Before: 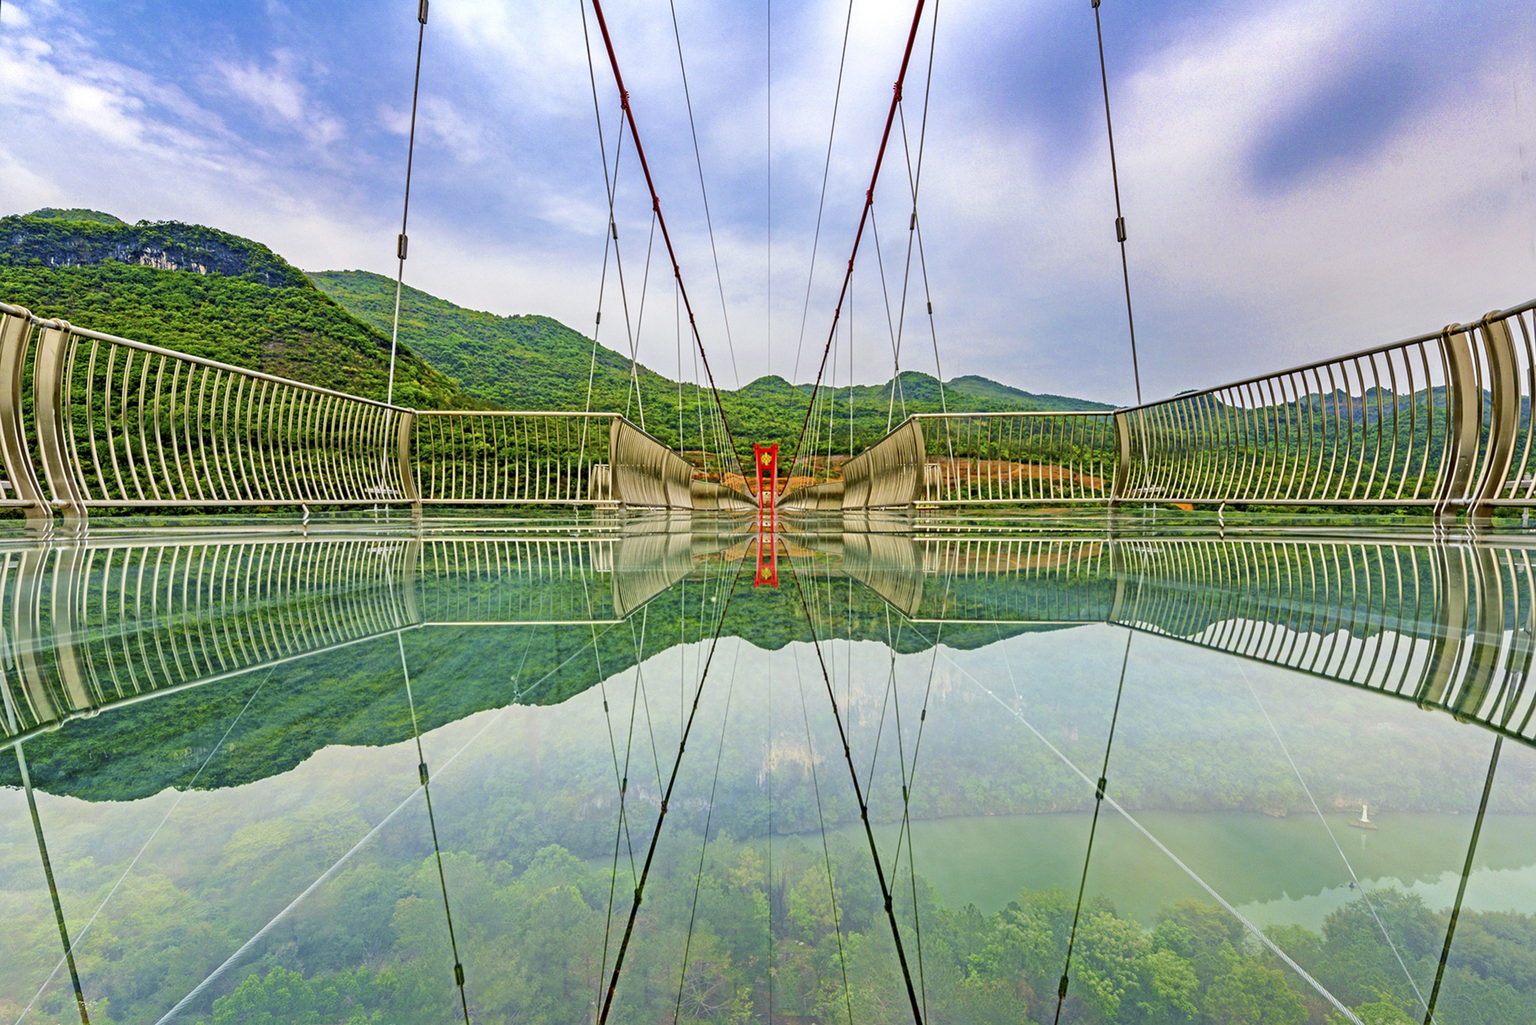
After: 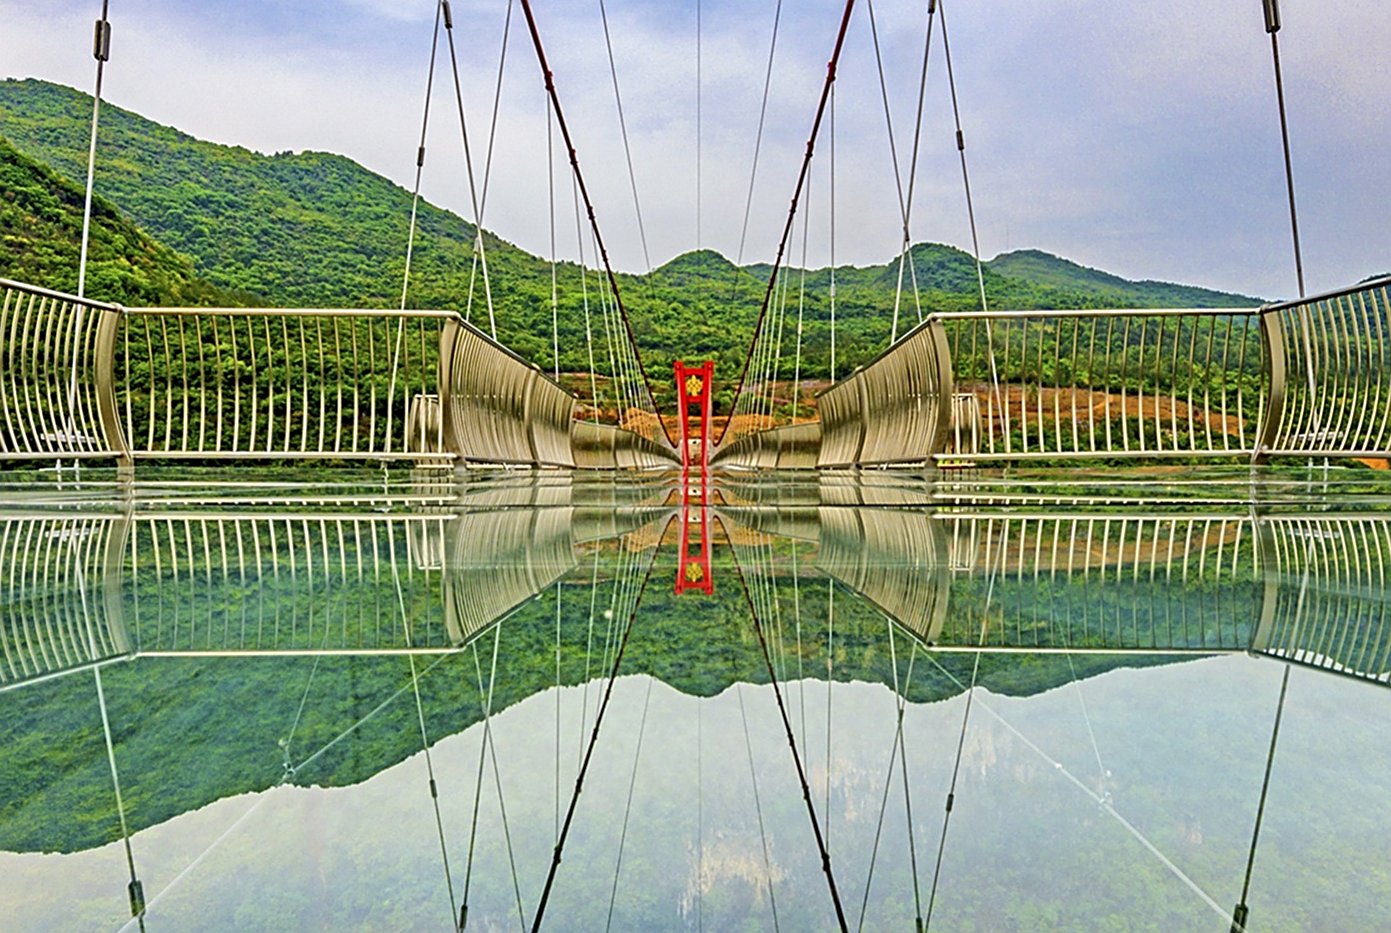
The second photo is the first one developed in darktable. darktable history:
sharpen: amount 0.499
crop and rotate: left 22.142%, top 21.645%, right 22.203%, bottom 22.397%
